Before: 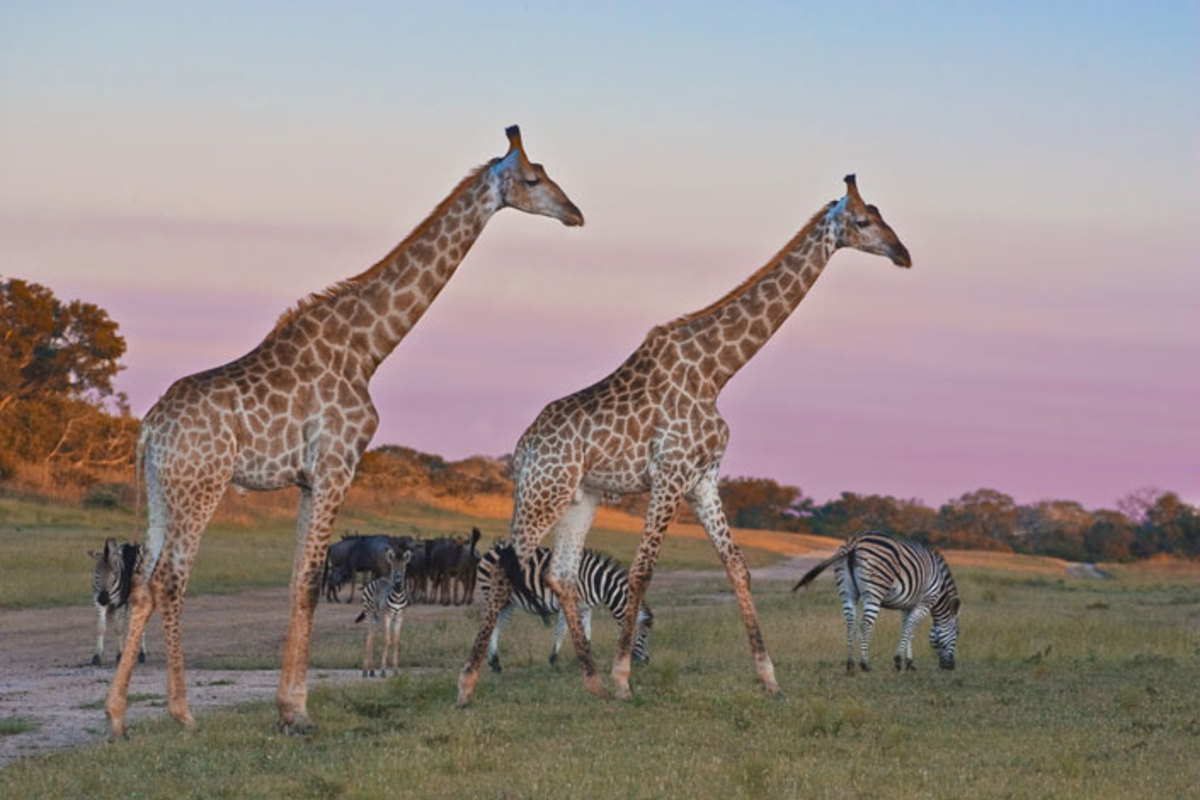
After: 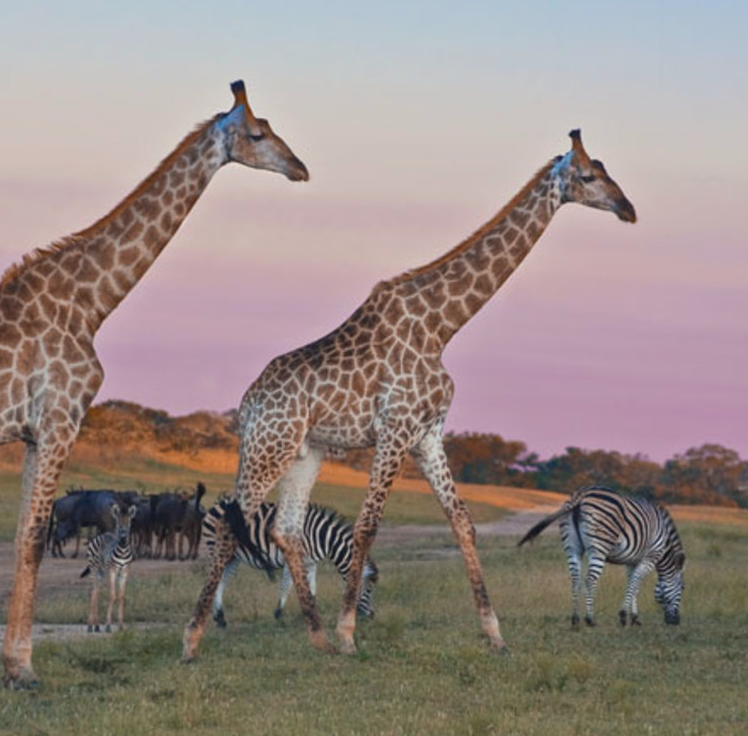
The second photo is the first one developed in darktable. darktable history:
color correction: highlights a* 0.207, highlights b* 2.7, shadows a* -0.874, shadows b* -4.78
crop and rotate: left 22.918%, top 5.629%, right 14.711%, bottom 2.247%
